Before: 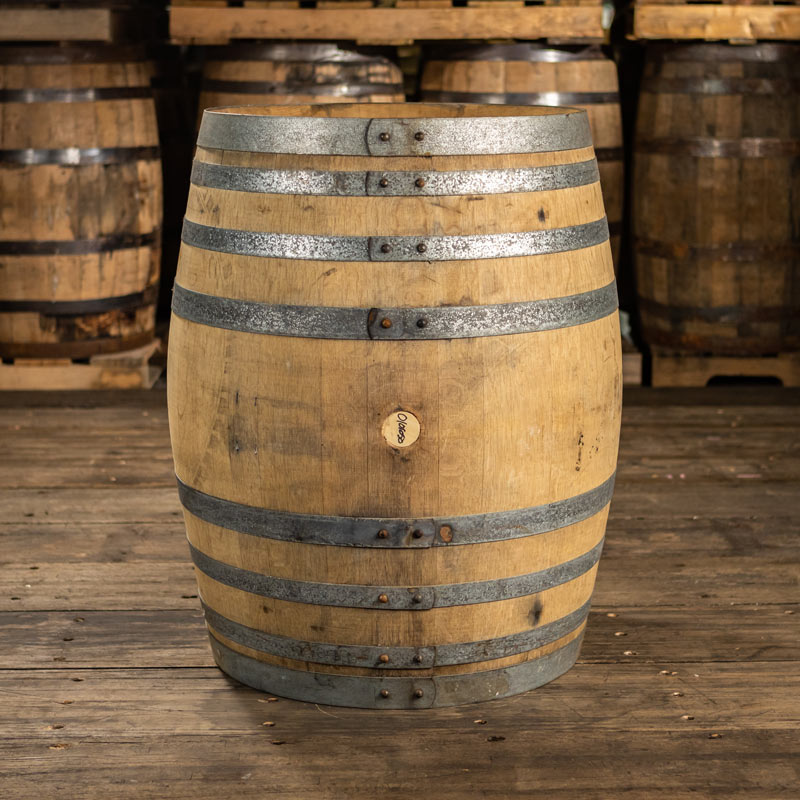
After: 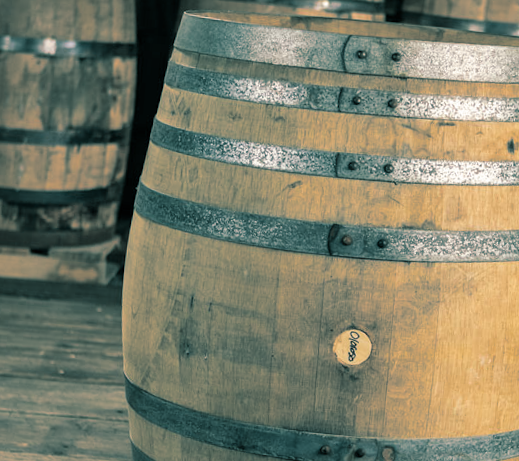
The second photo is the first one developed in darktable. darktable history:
crop and rotate: angle -4.99°, left 2.122%, top 6.945%, right 27.566%, bottom 30.519%
split-toning: shadows › hue 186.43°, highlights › hue 49.29°, compress 30.29%
